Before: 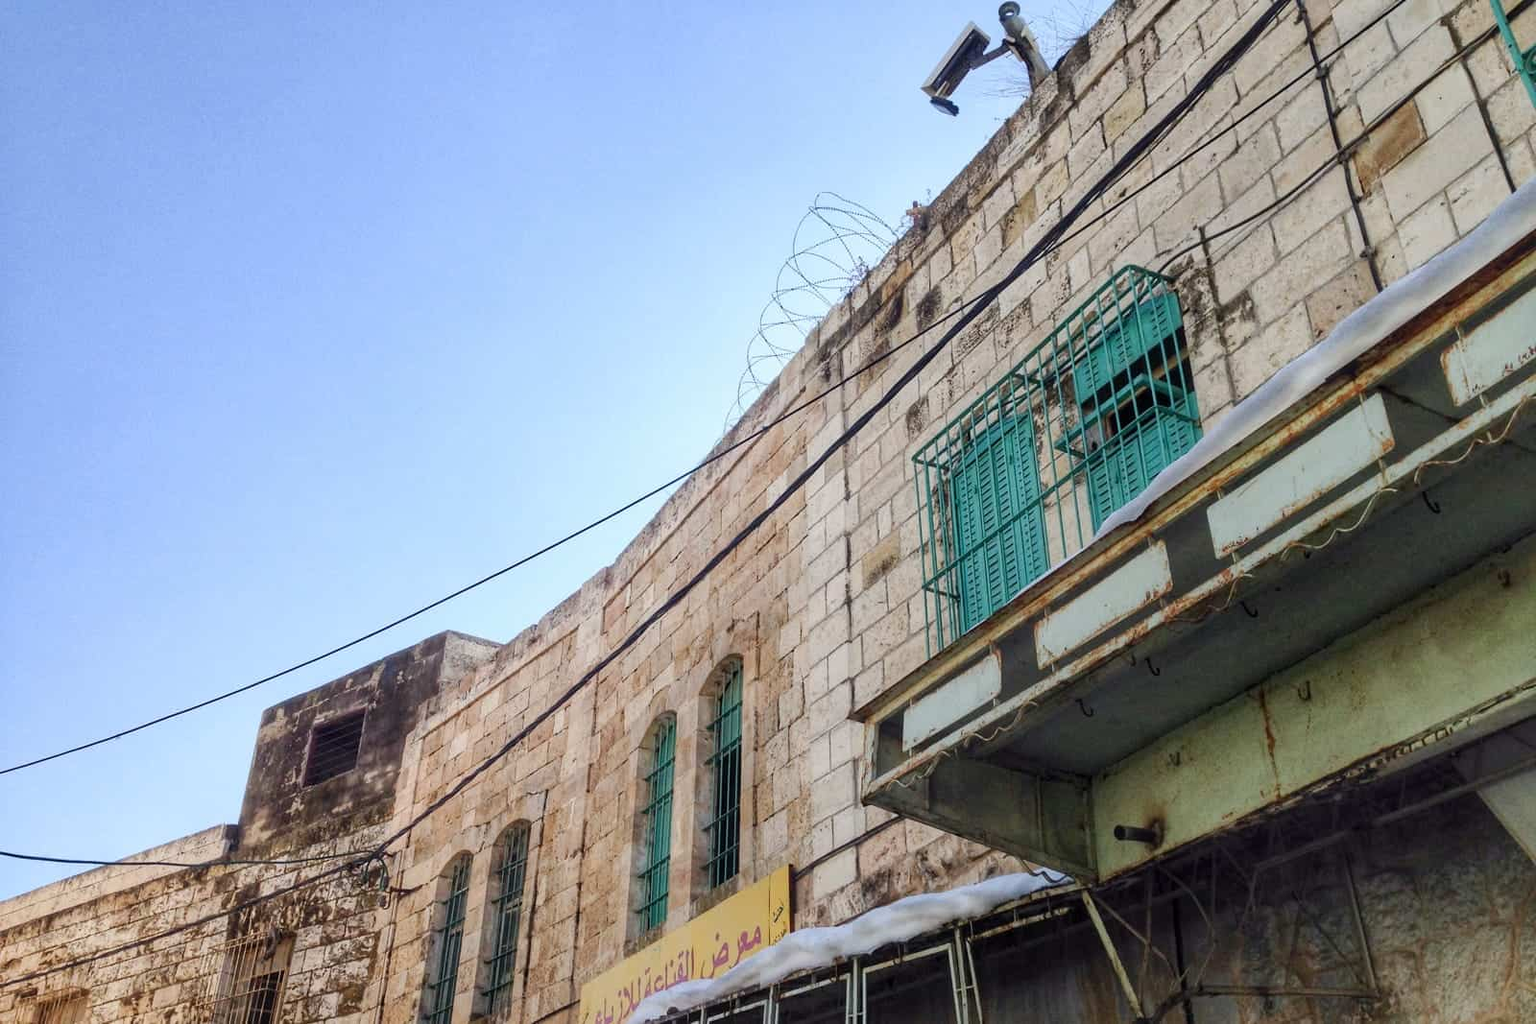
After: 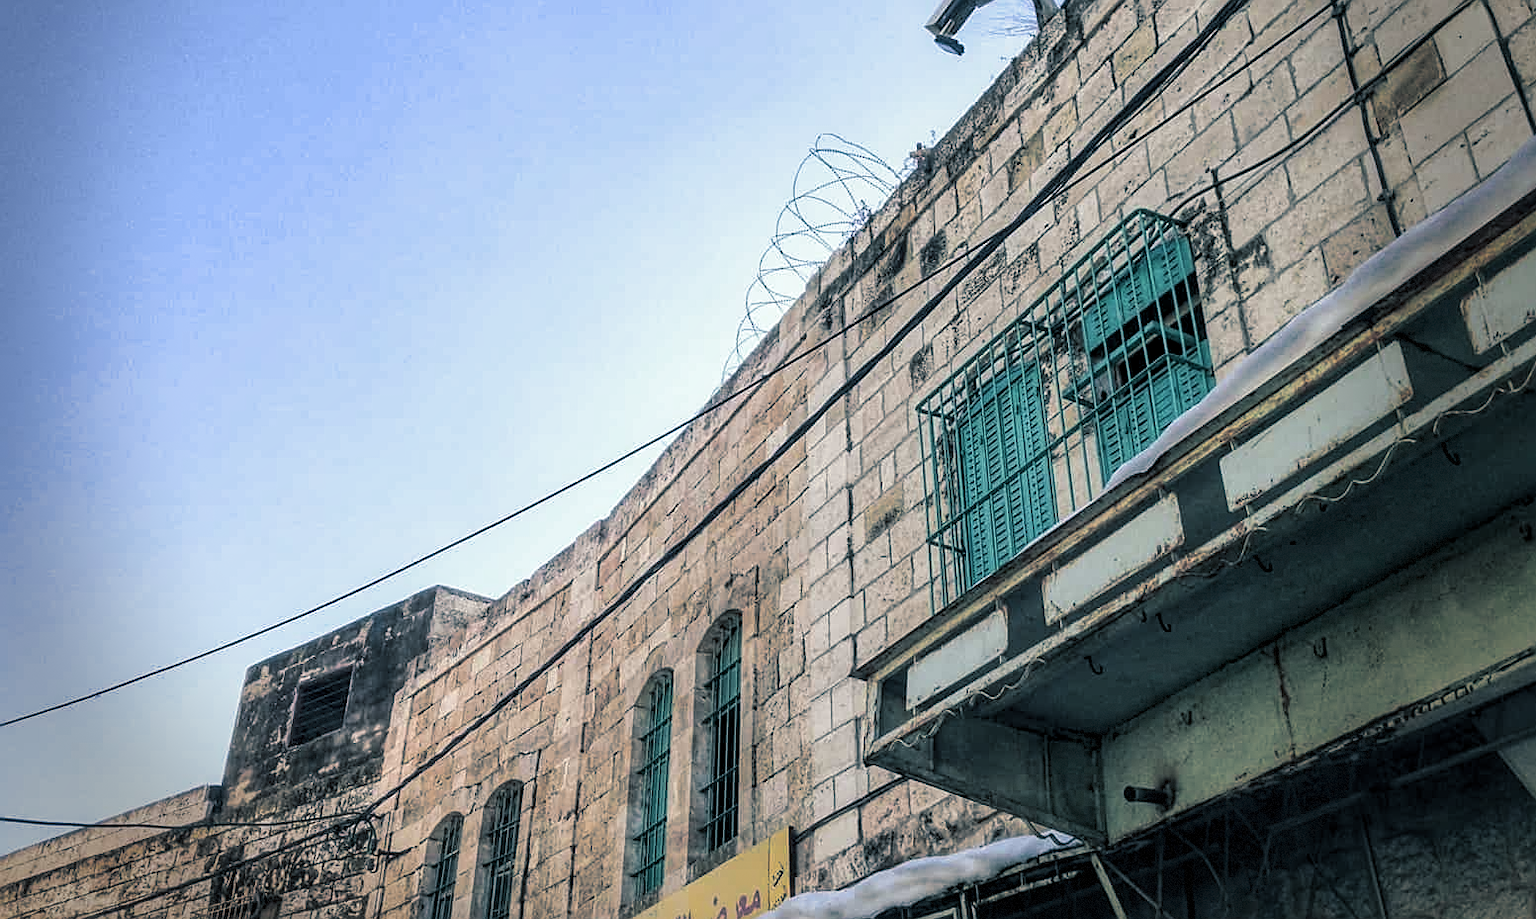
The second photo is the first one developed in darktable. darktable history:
local contrast: detail 130%
vignetting: fall-off start 68.33%, fall-off radius 30%, saturation 0.042, center (-0.066, -0.311), width/height ratio 0.992, shape 0.85, dithering 8-bit output
split-toning: shadows › hue 205.2°, shadows › saturation 0.43, highlights › hue 54°, highlights › saturation 0.54
sharpen: on, module defaults
crop: left 1.507%, top 6.147%, right 1.379%, bottom 6.637%
